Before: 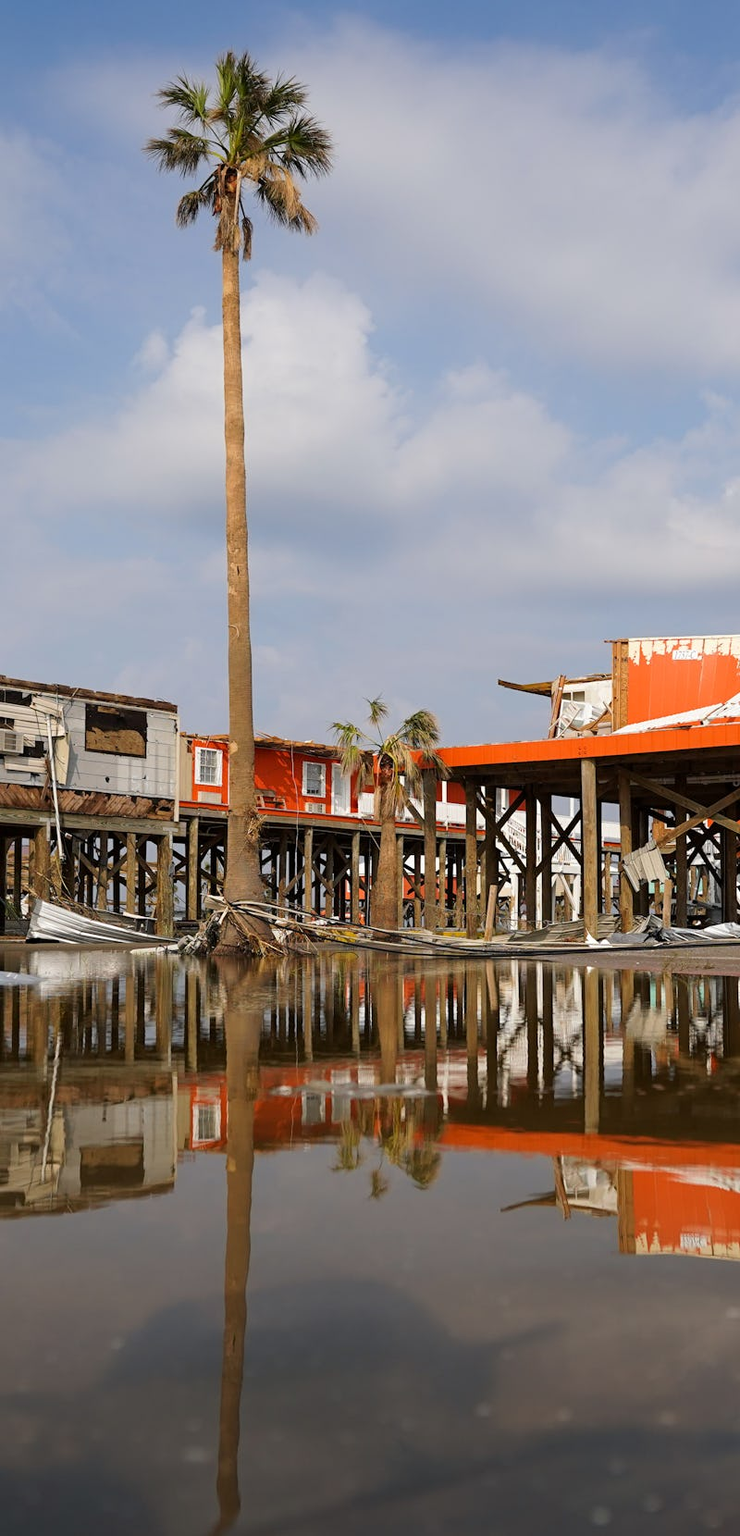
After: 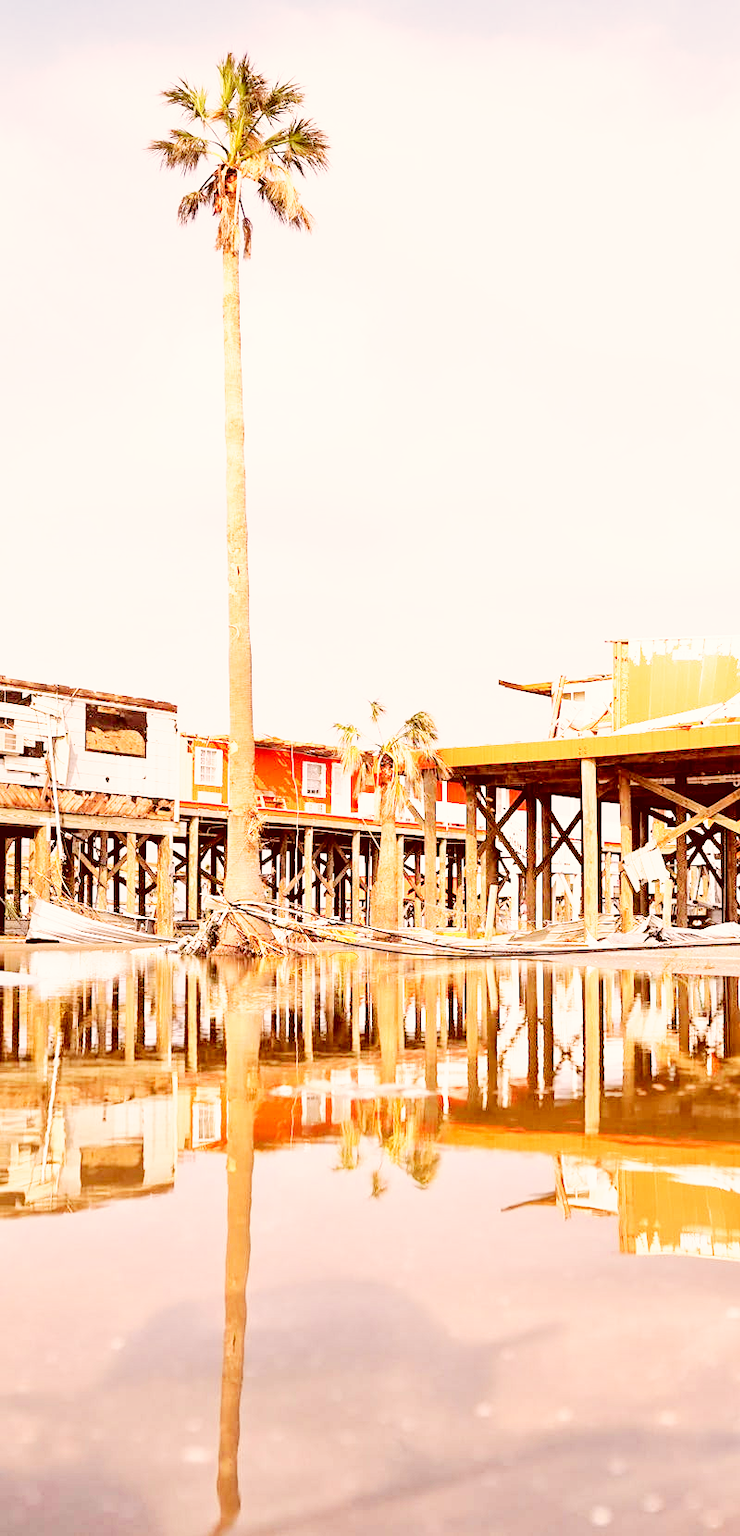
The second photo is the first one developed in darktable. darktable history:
color correction: highlights a* 9.42, highlights b* 8.49, shadows a* 39.49, shadows b* 39.61, saturation 0.807
base curve: curves: ch0 [(0, 0) (0.007, 0.004) (0.027, 0.03) (0.046, 0.07) (0.207, 0.54) (0.442, 0.872) (0.673, 0.972) (1, 1)], preserve colors none
contrast brightness saturation: saturation -0.059
exposure: black level correction 0, exposure 0.889 EV, compensate exposure bias true, compensate highlight preservation false
tone equalizer: -7 EV 0.16 EV, -6 EV 0.632 EV, -5 EV 1.14 EV, -4 EV 1.3 EV, -3 EV 1.17 EV, -2 EV 0.6 EV, -1 EV 0.164 EV, mask exposure compensation -0.493 EV
